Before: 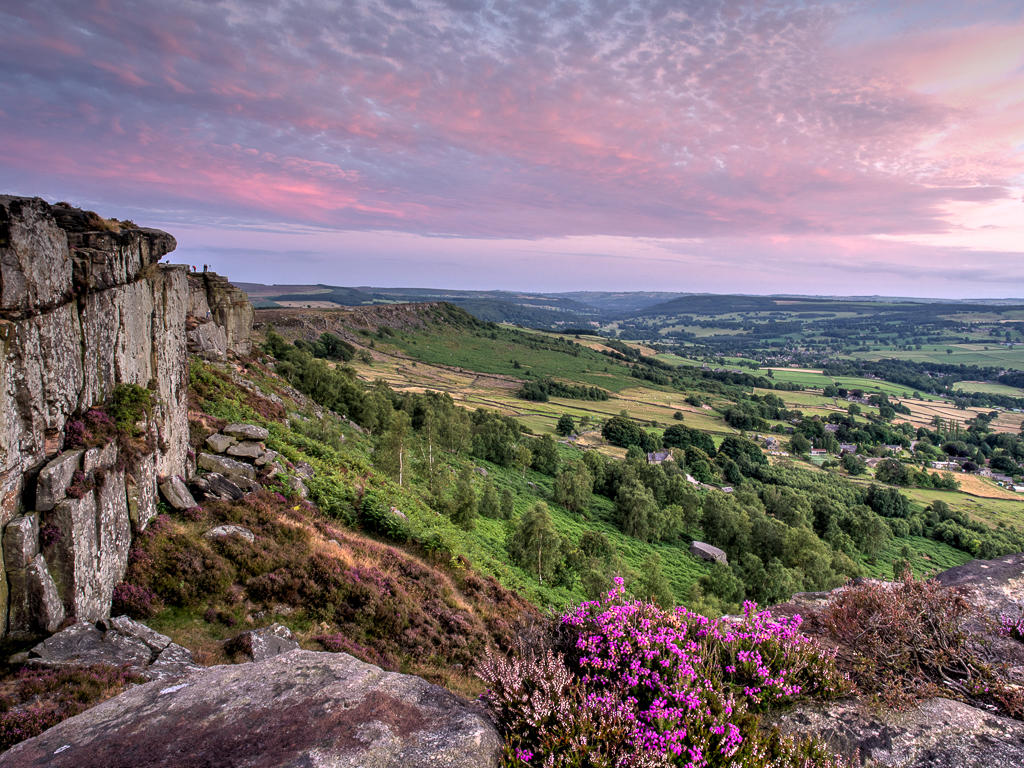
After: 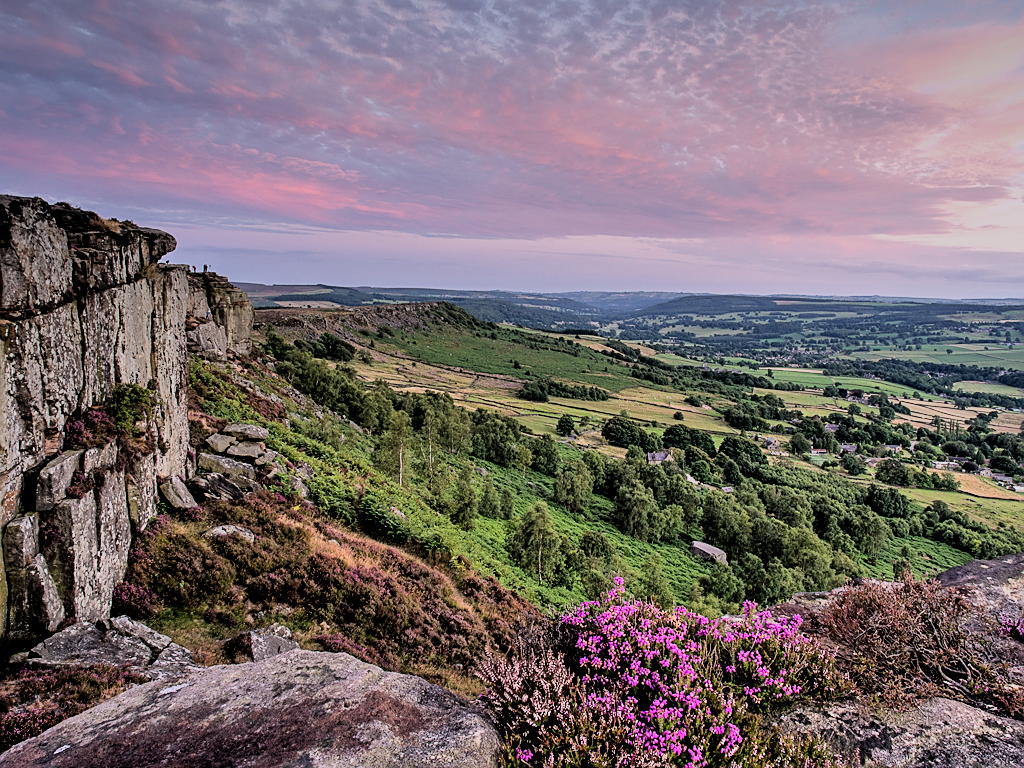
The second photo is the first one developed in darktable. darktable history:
sharpen: on, module defaults
shadows and highlights: soften with gaussian
filmic rgb: middle gray luminance 29.25%, black relative exposure -10.25 EV, white relative exposure 5.47 EV, target black luminance 0%, hardness 3.95, latitude 2.54%, contrast 1.13, highlights saturation mix 3.74%, shadows ↔ highlights balance 14.45%
